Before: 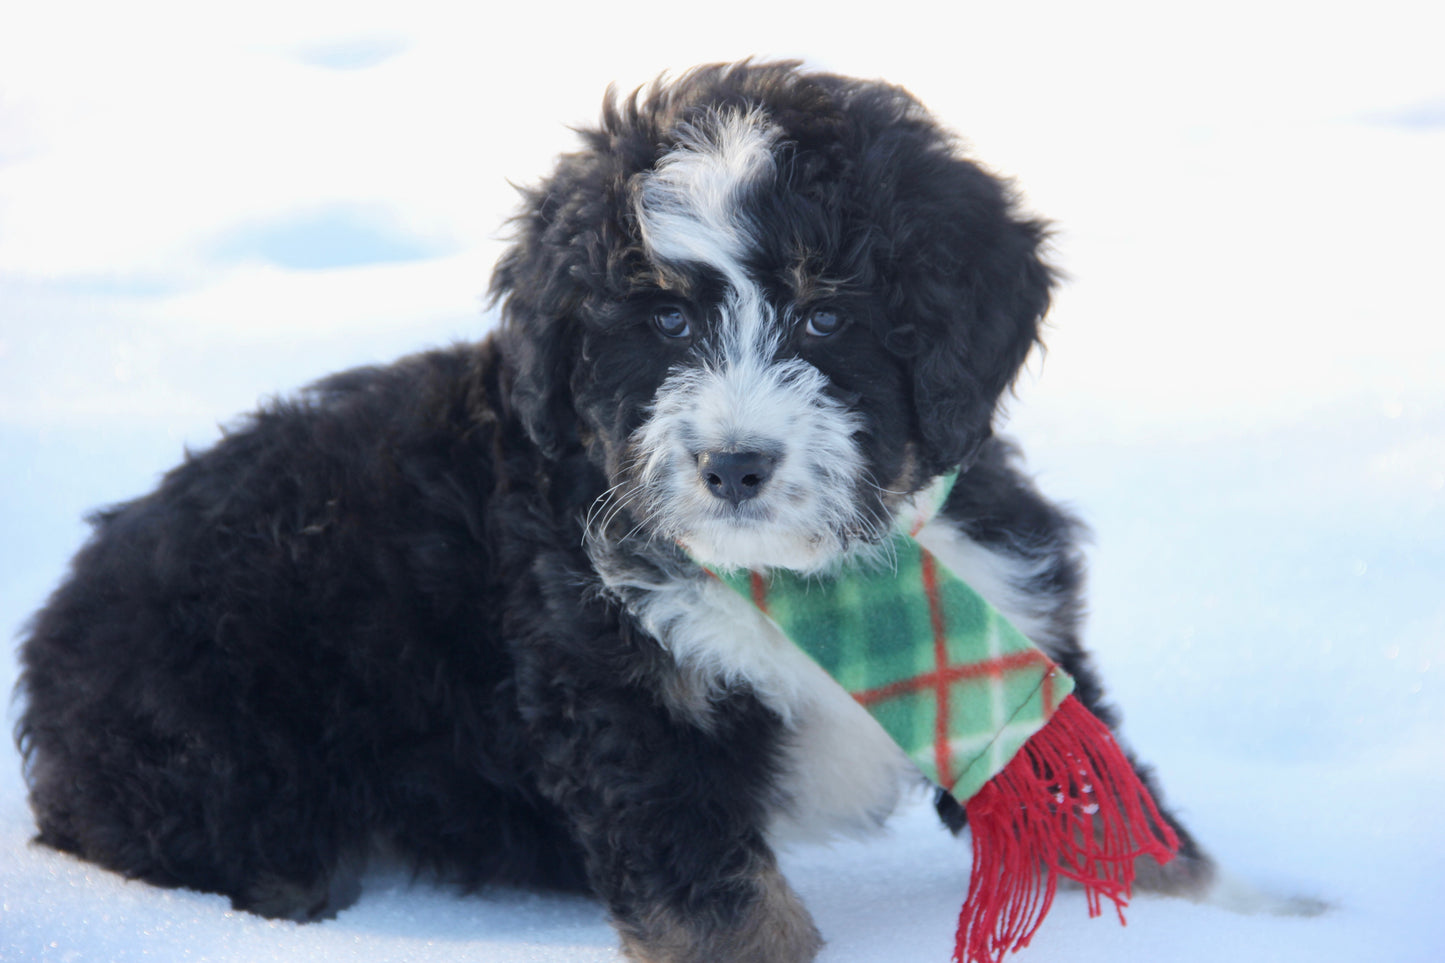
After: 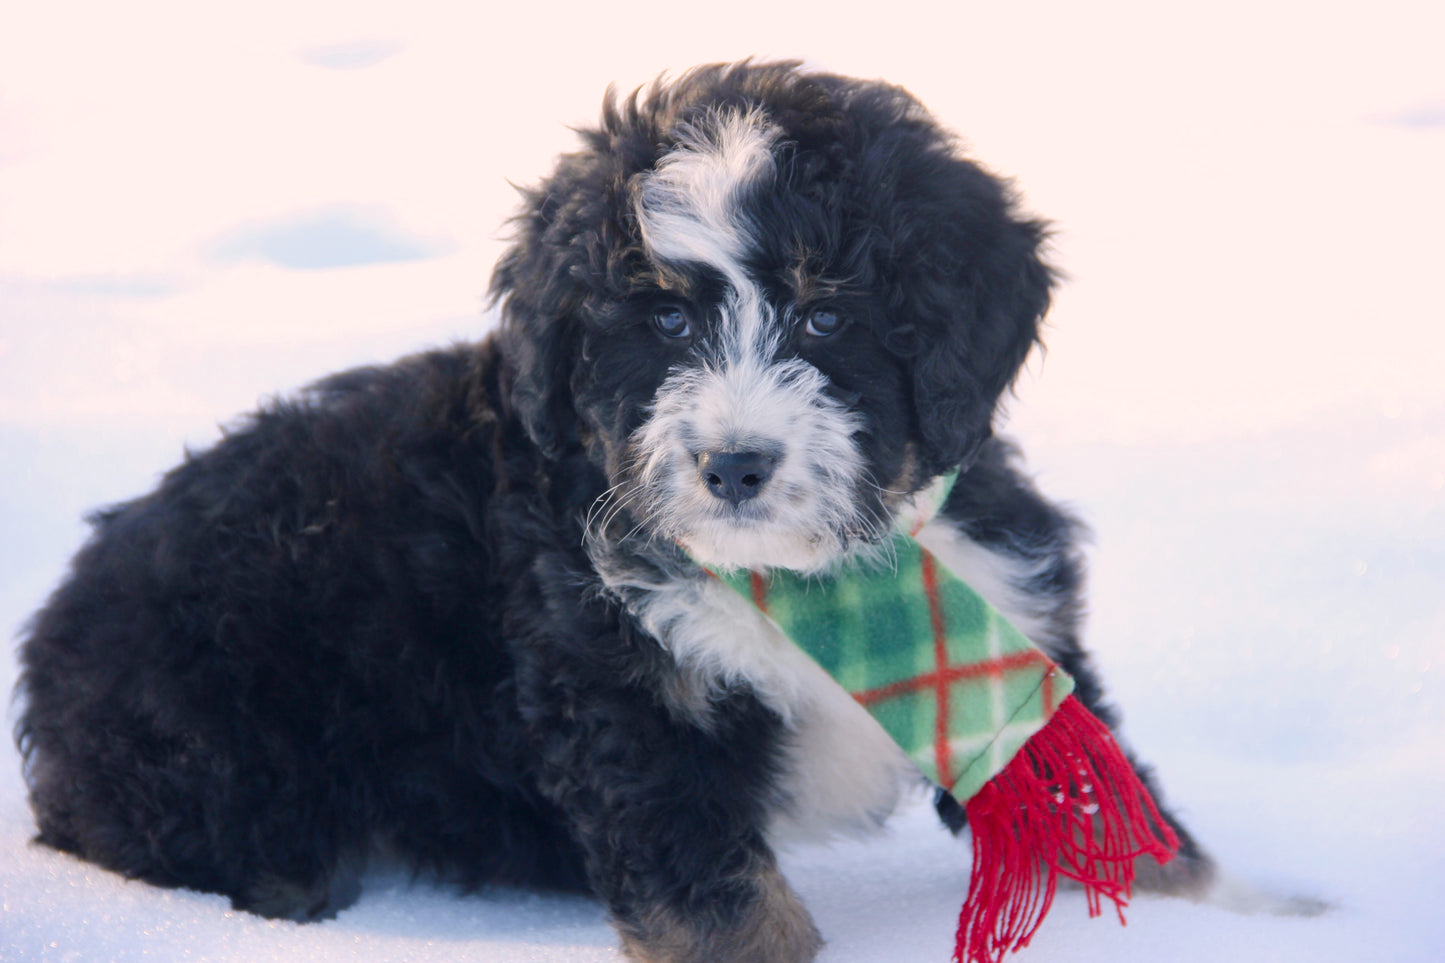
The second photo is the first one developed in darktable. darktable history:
color balance rgb: highlights gain › chroma 2.396%, highlights gain › hue 36.31°, perceptual saturation grading › global saturation 15.601%, perceptual saturation grading › highlights -19.568%, perceptual saturation grading › shadows 20.299%
